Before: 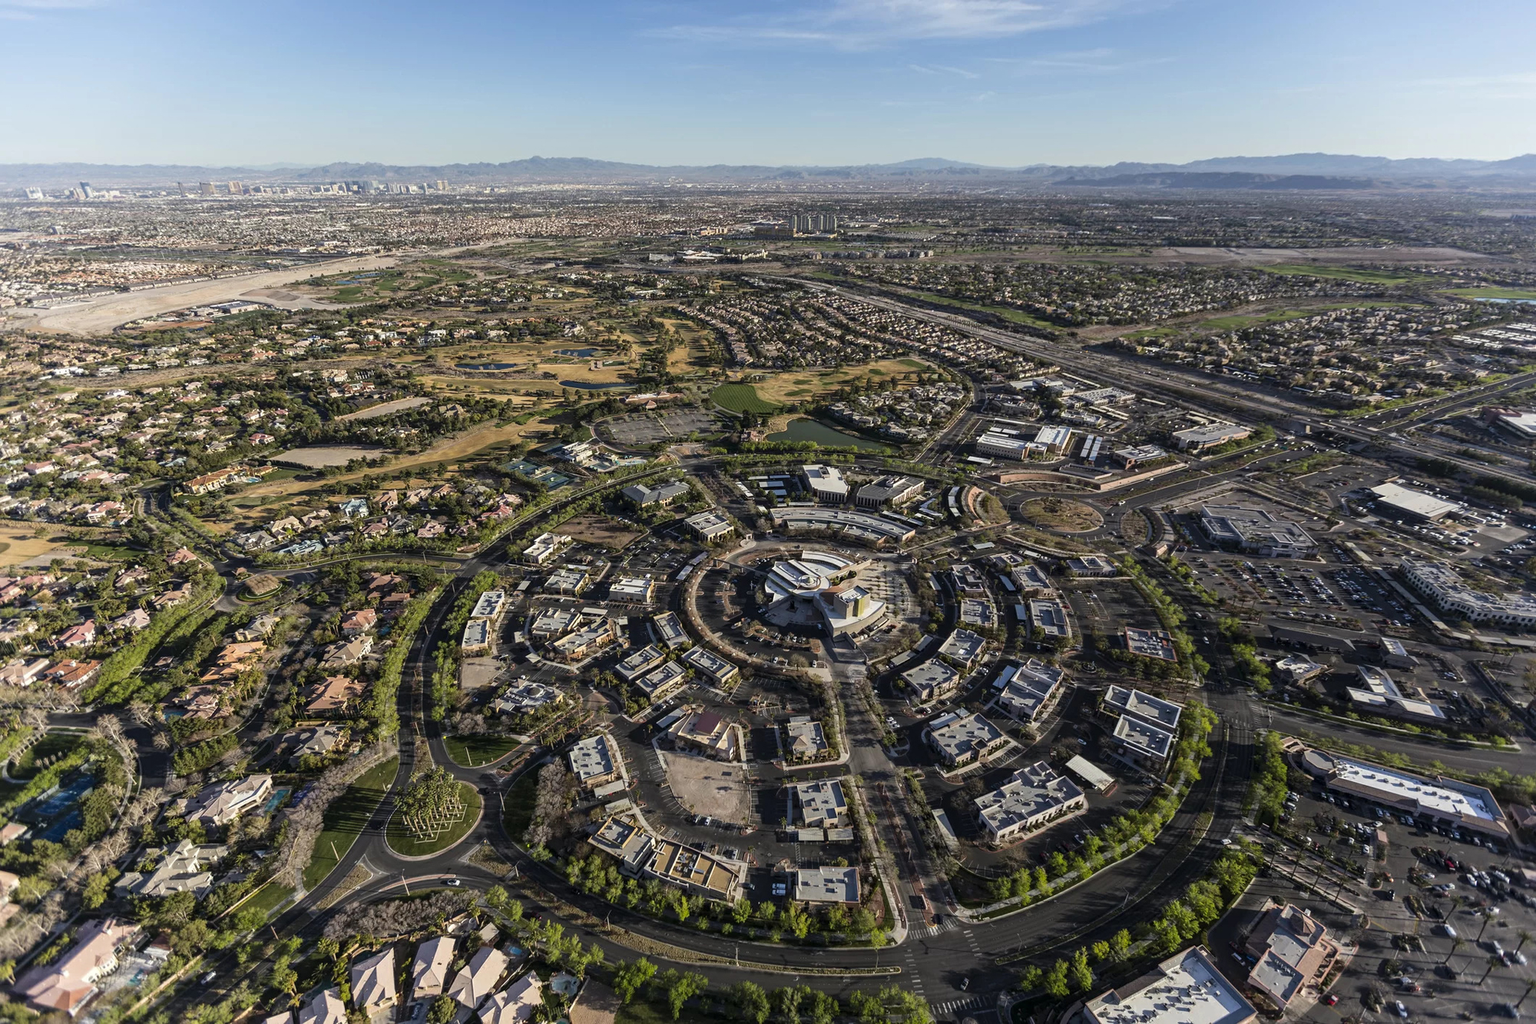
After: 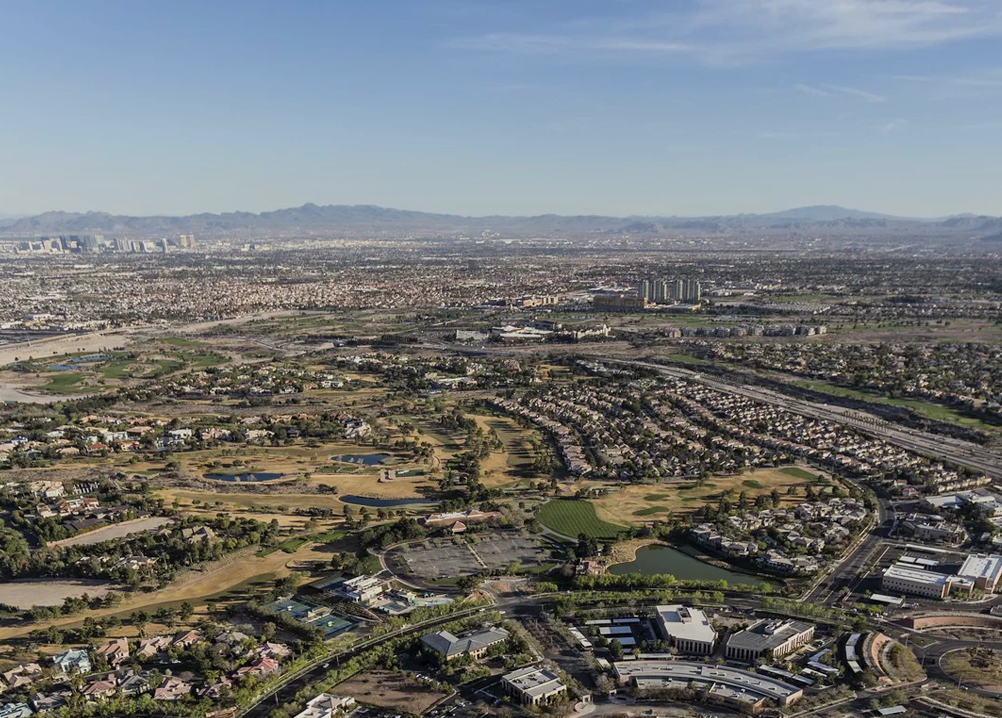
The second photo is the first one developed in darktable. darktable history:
filmic rgb: black relative exposure -15.01 EV, white relative exposure 3 EV, target black luminance 0%, hardness 9.34, latitude 98.01%, contrast 0.913, shadows ↔ highlights balance 0.548%
crop: left 19.483%, right 30.372%, bottom 46.084%
